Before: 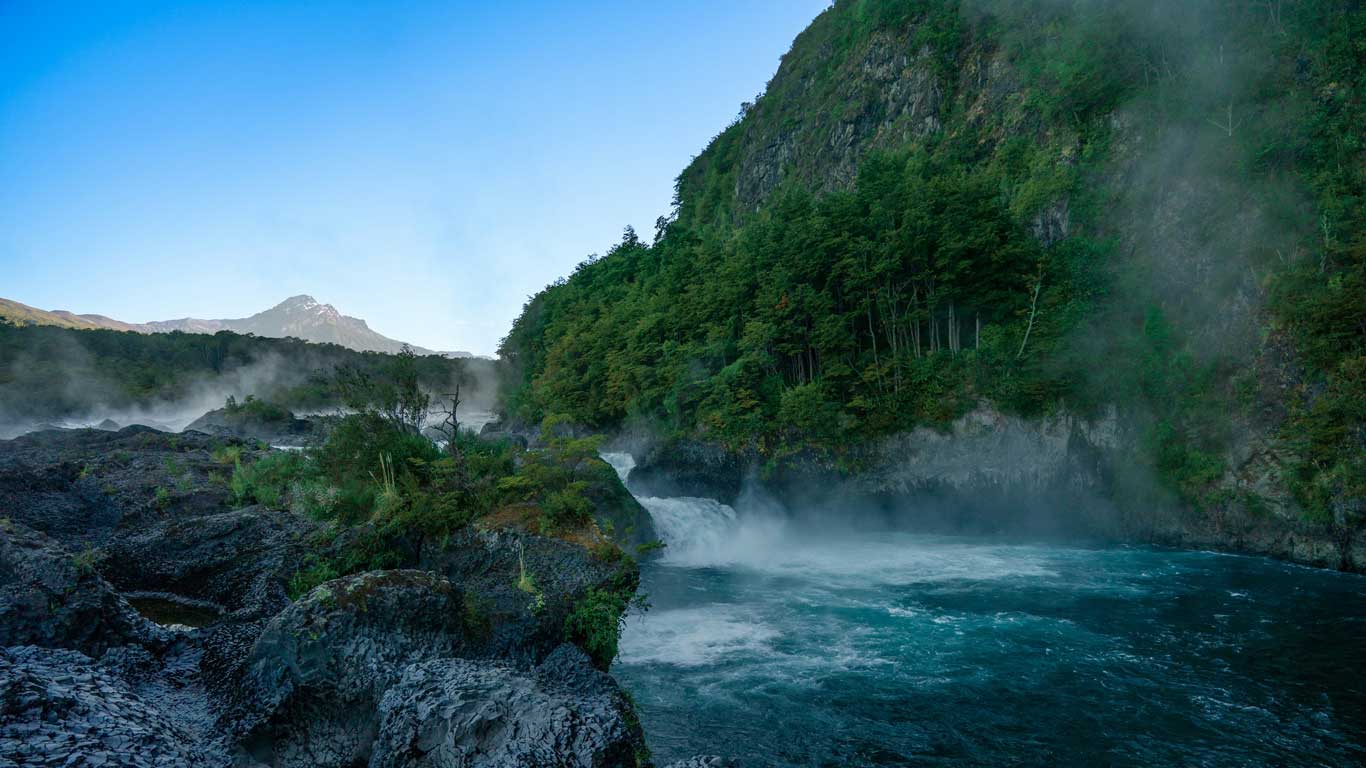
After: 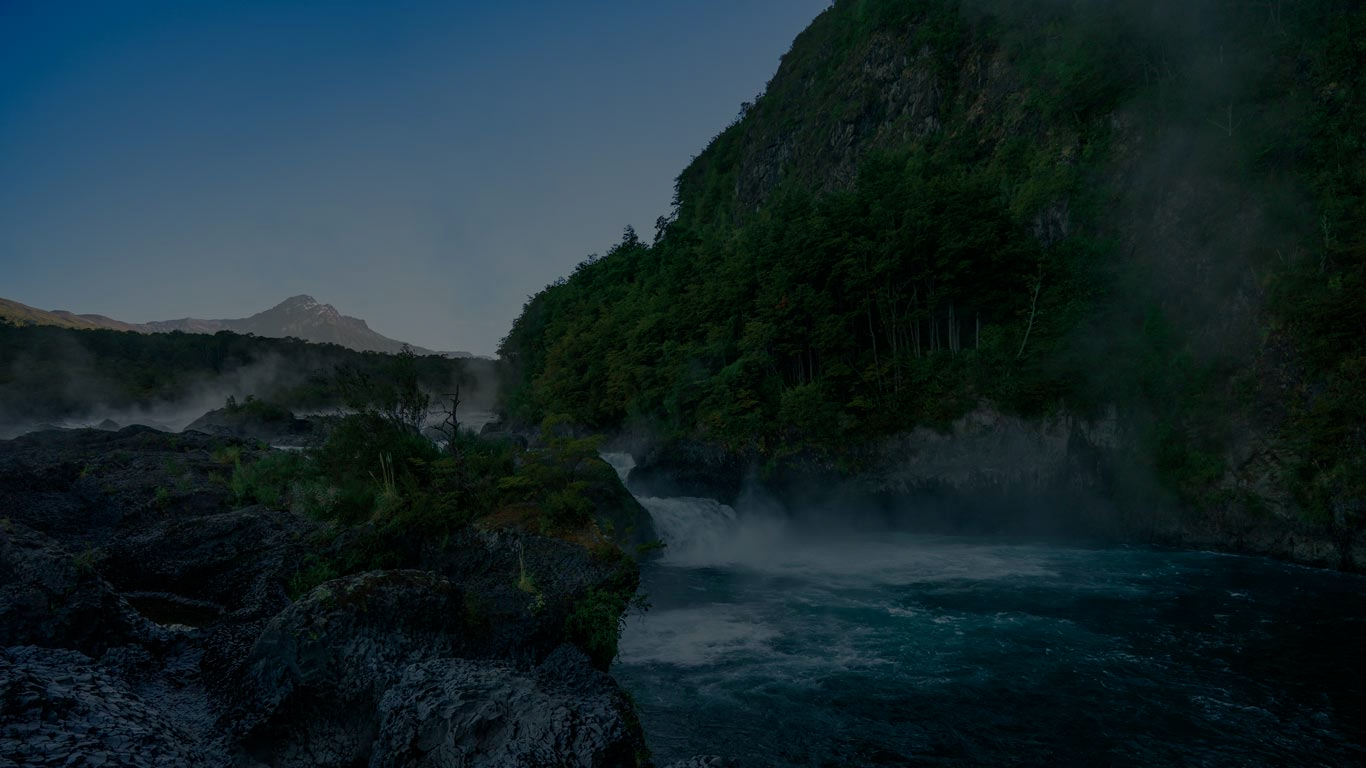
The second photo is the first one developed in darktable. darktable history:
exposure: exposure -2.404 EV, compensate highlight preservation false
